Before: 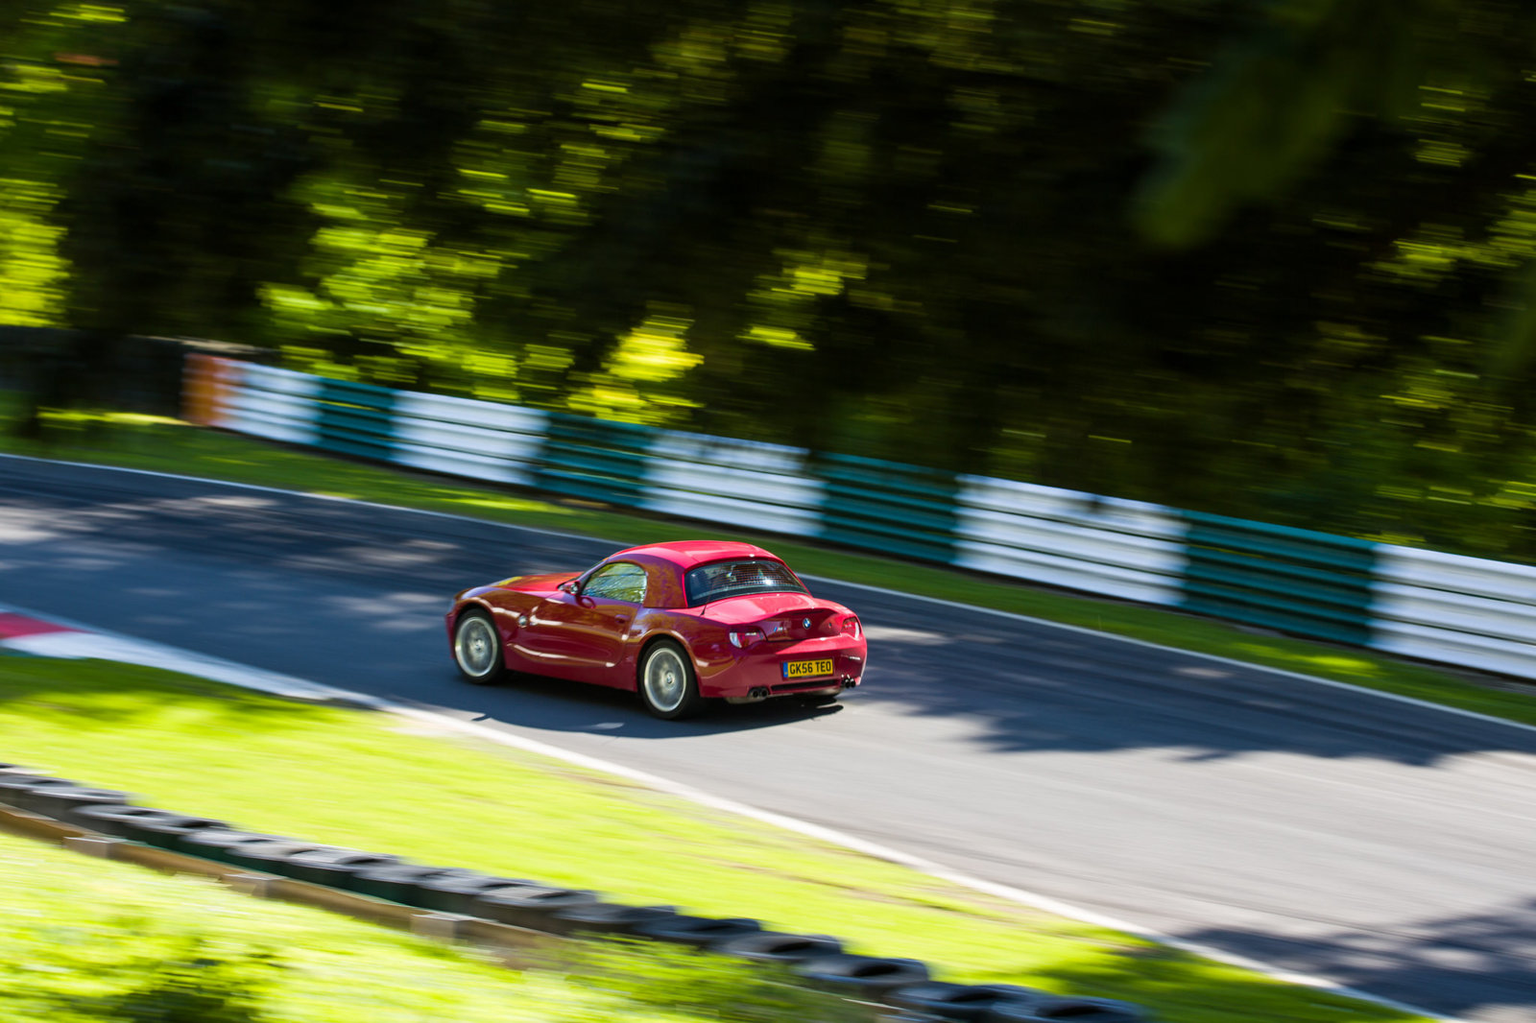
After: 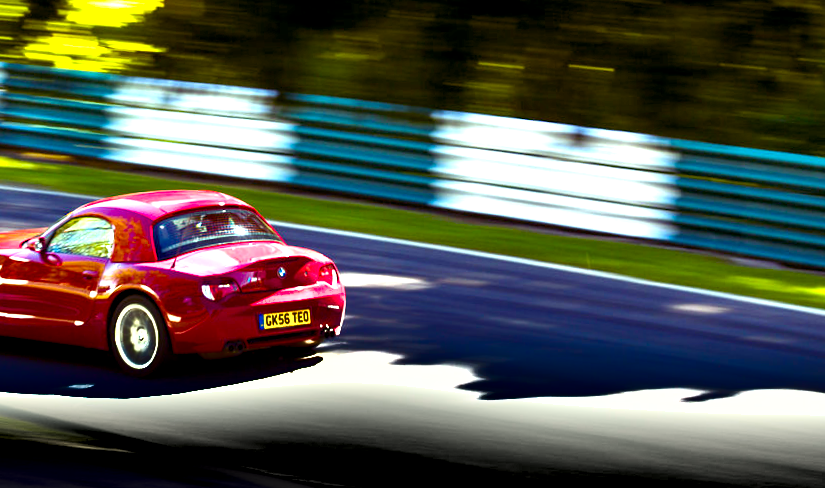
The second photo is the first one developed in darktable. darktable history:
exposure: black level correction 0, exposure 1.388 EV, compensate exposure bias true, compensate highlight preservation false
color balance rgb: shadows lift › luminance -21.66%, shadows lift › chroma 8.98%, shadows lift › hue 283.37°, power › chroma 1.55%, power › hue 25.59°, highlights gain › luminance 6.08%, highlights gain › chroma 2.55%, highlights gain › hue 90°, global offset › luminance -0.87%, perceptual saturation grading › global saturation 27.49%, perceptual saturation grading › highlights -28.39%, perceptual saturation grading › mid-tones 15.22%, perceptual saturation grading › shadows 33.98%, perceptual brilliance grading › highlights 10%, perceptual brilliance grading › mid-tones 5%
shadows and highlights: shadows 19.13, highlights -83.41, soften with gaussian
rotate and perspective: rotation -2.22°, lens shift (horizontal) -0.022, automatic cropping off
color balance: output saturation 98.5%
crop: left 35.03%, top 36.625%, right 14.663%, bottom 20.057%
